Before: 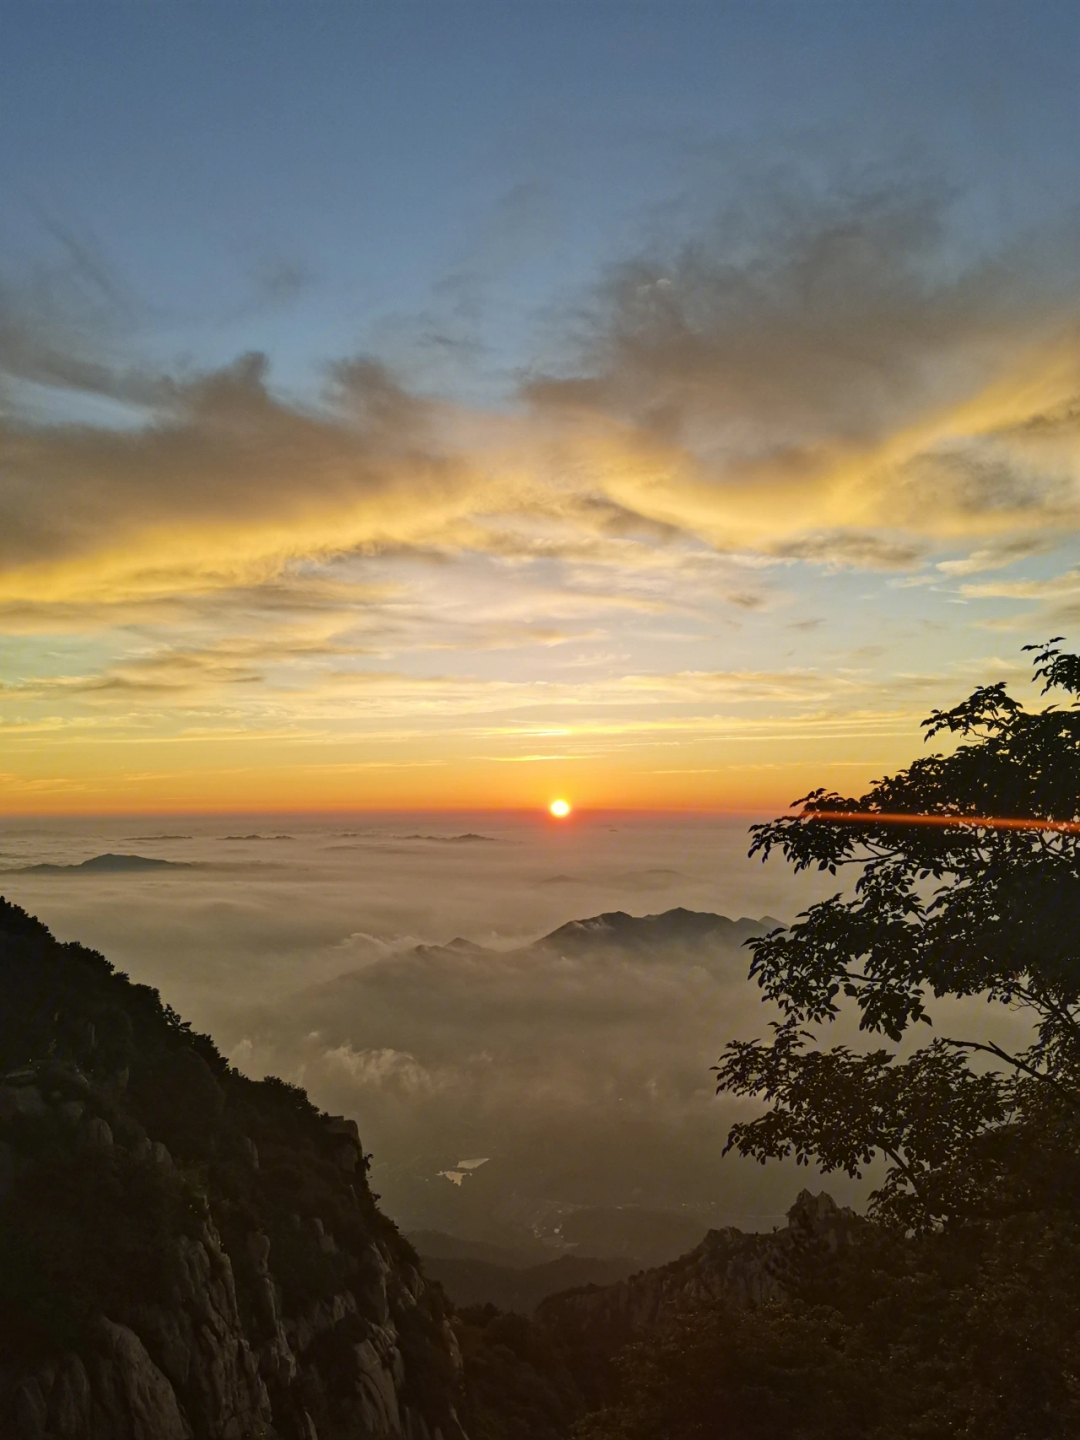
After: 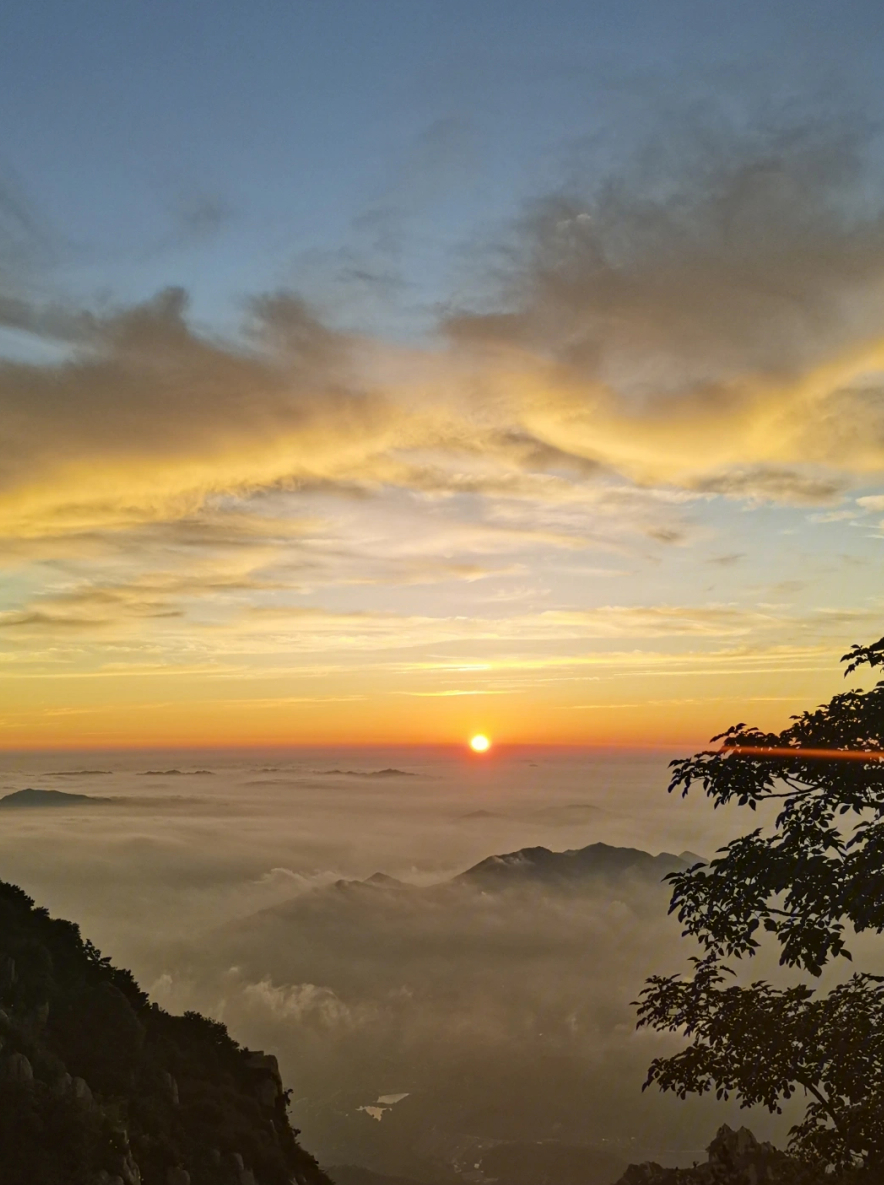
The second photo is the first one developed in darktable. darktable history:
crop and rotate: left 7.559%, top 4.527%, right 10.527%, bottom 13.132%
